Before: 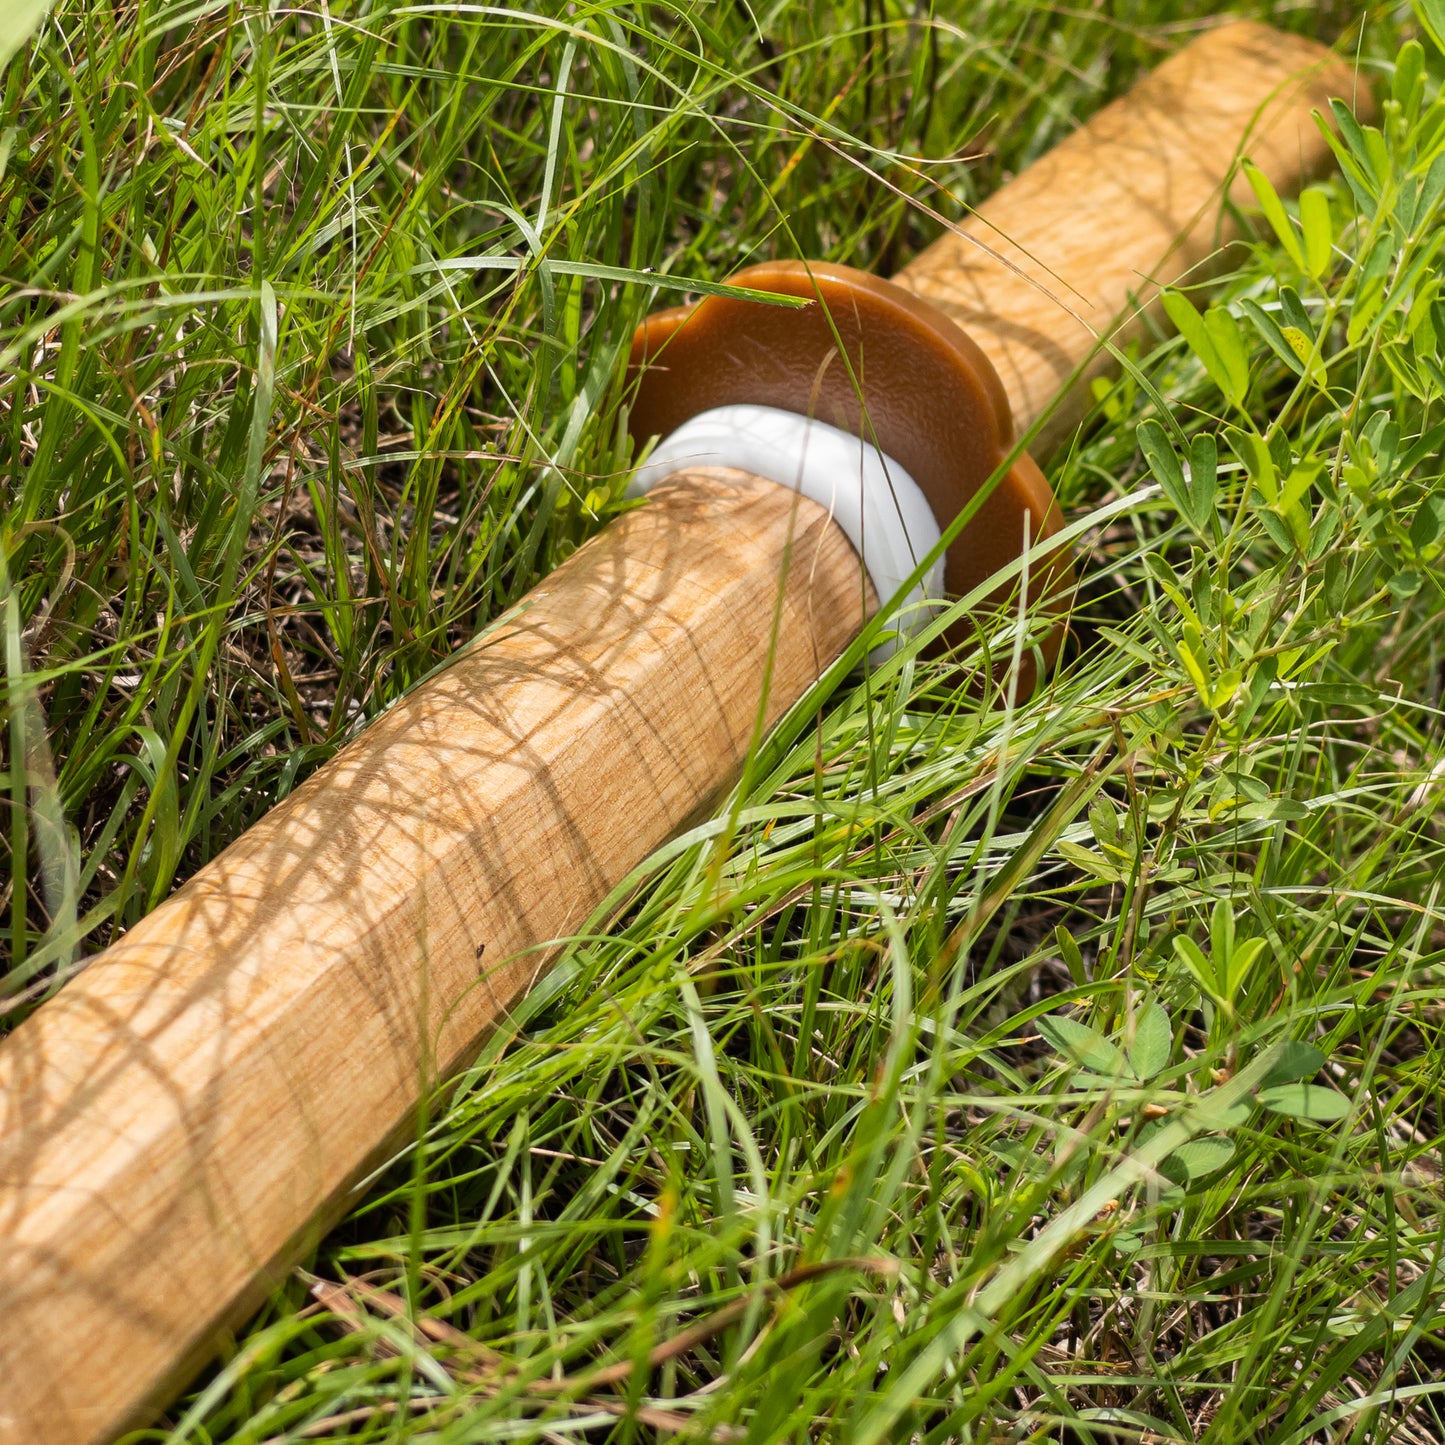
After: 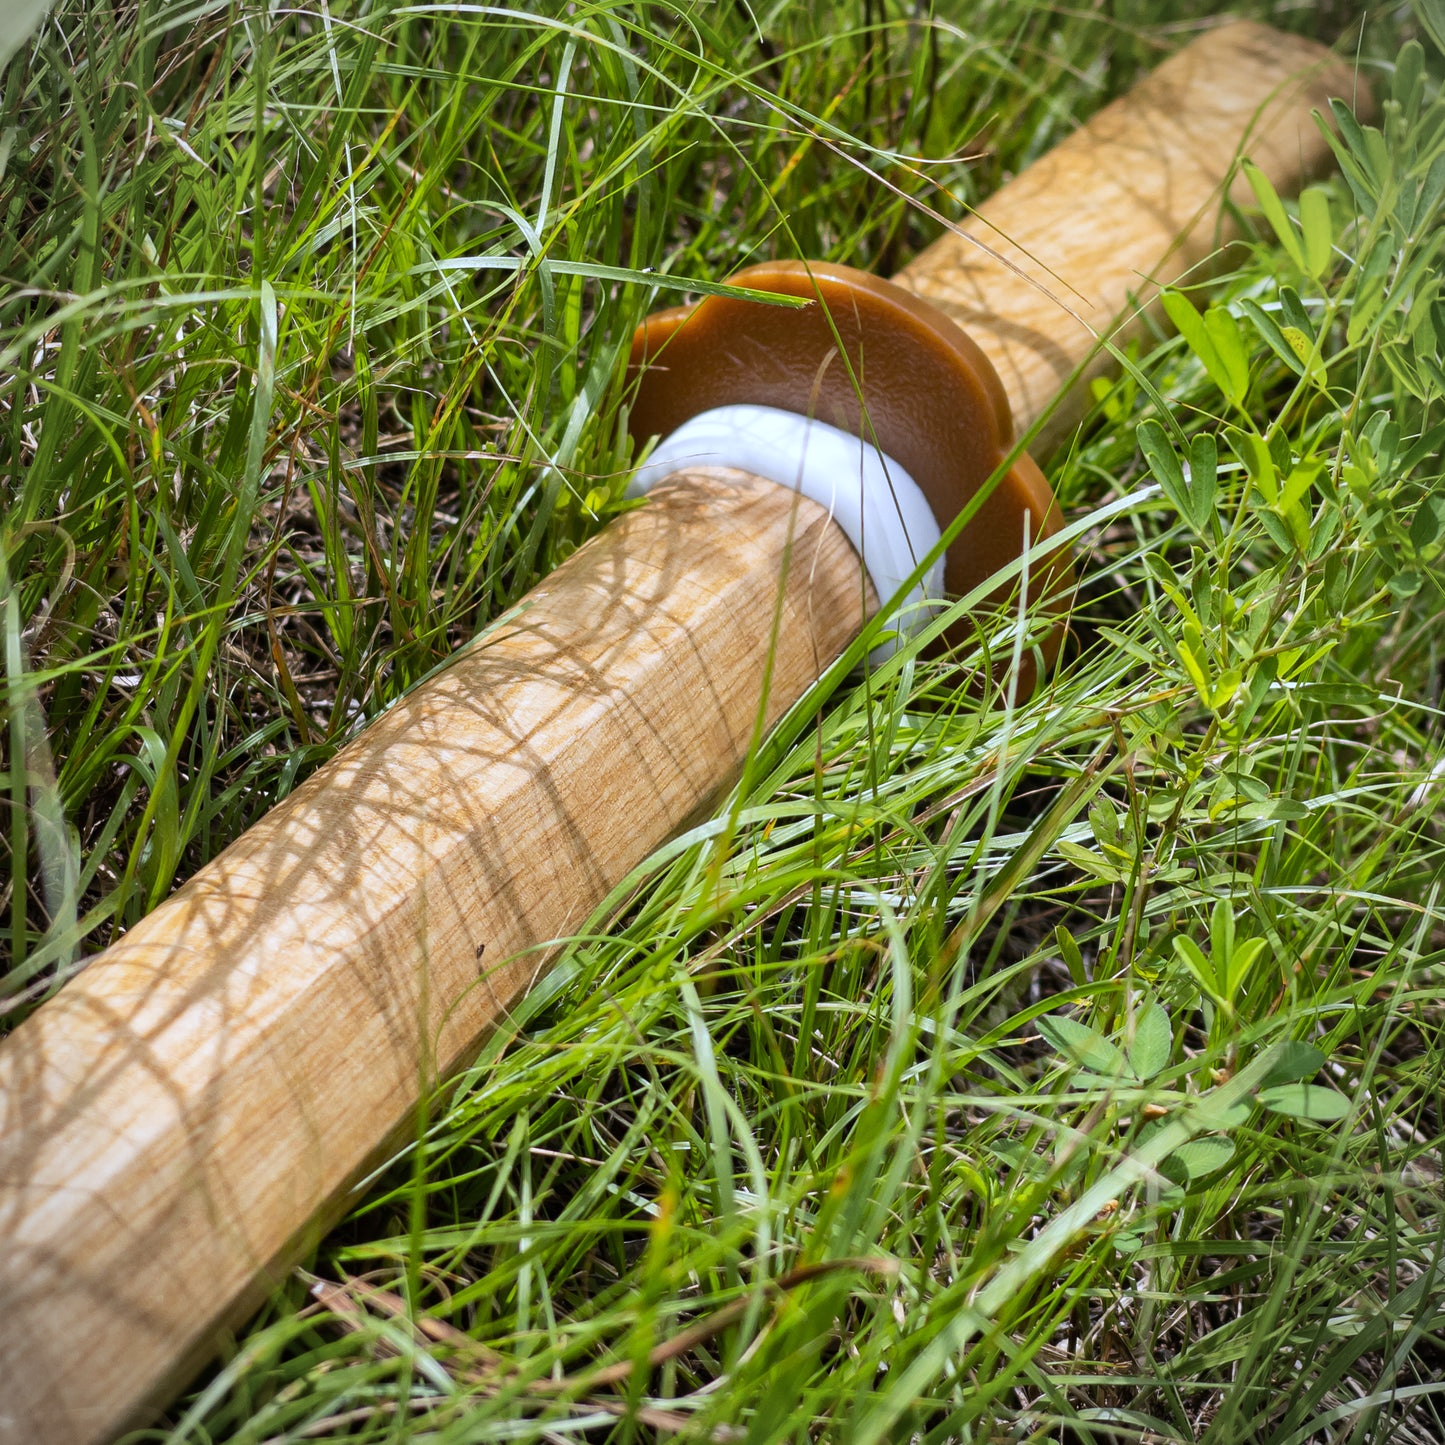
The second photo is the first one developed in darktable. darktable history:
vignetting: fall-off start 91.19%
white balance: red 0.948, green 1.02, blue 1.176
